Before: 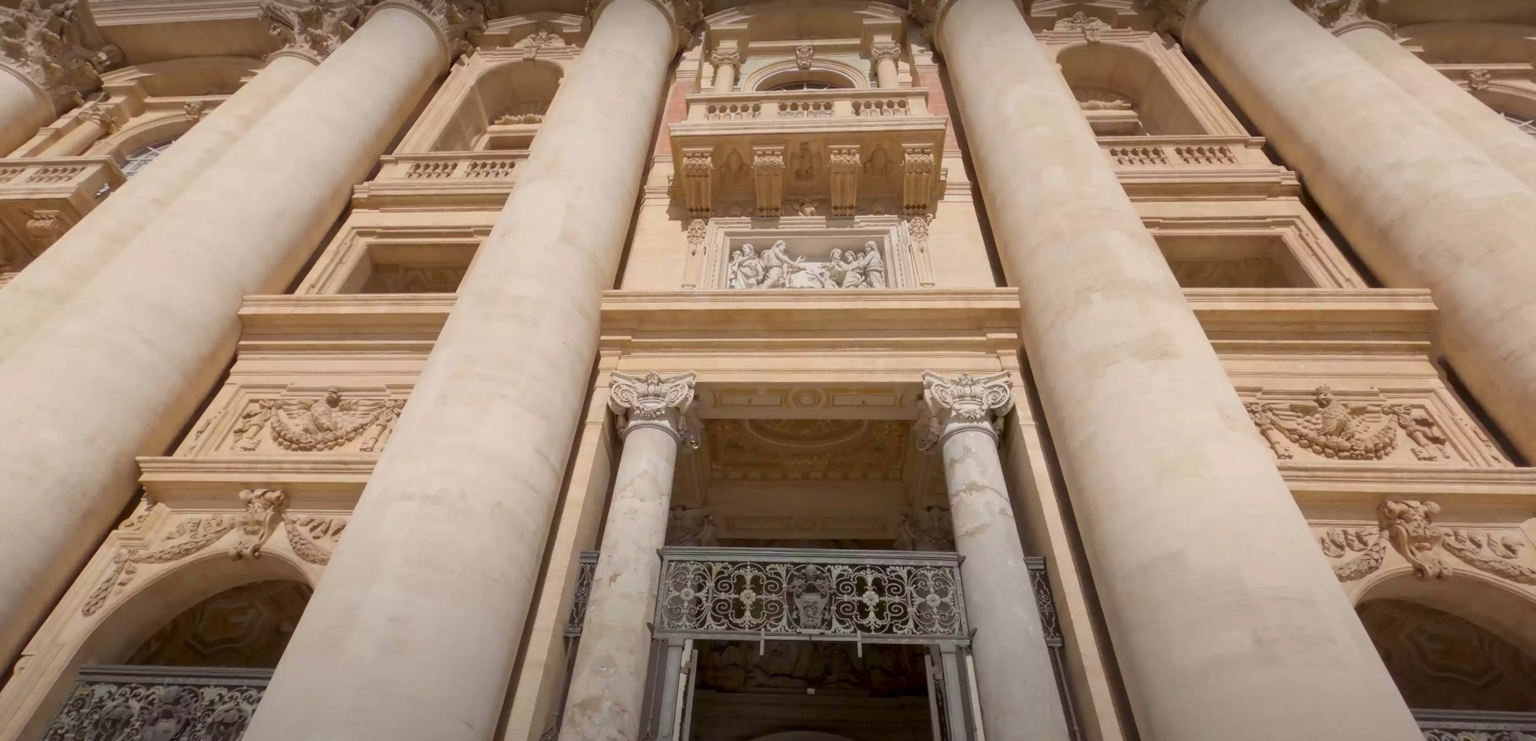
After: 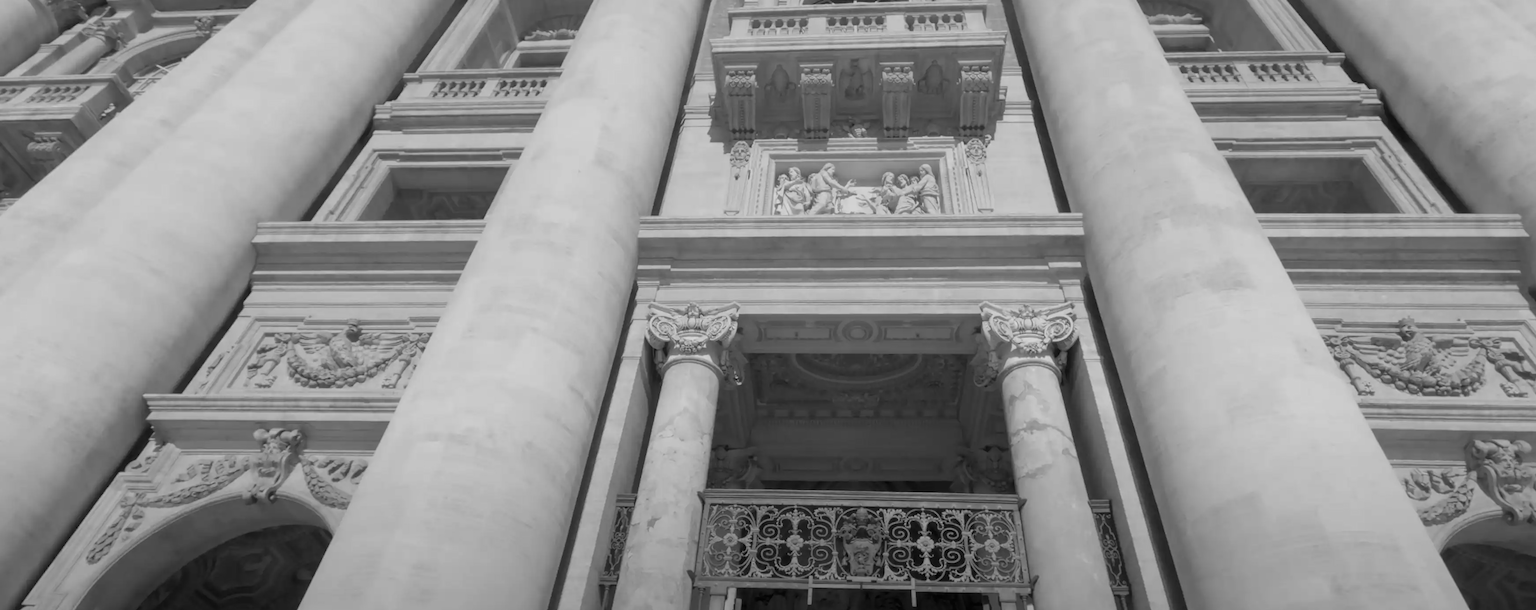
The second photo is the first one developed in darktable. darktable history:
color calibration: output gray [0.21, 0.42, 0.37, 0], illuminant same as pipeline (D50), adaptation none (bypass), x 0.332, y 0.333, temperature 5003.45 K
crop and rotate: angle 0.05°, top 11.666%, right 5.826%, bottom 10.713%
